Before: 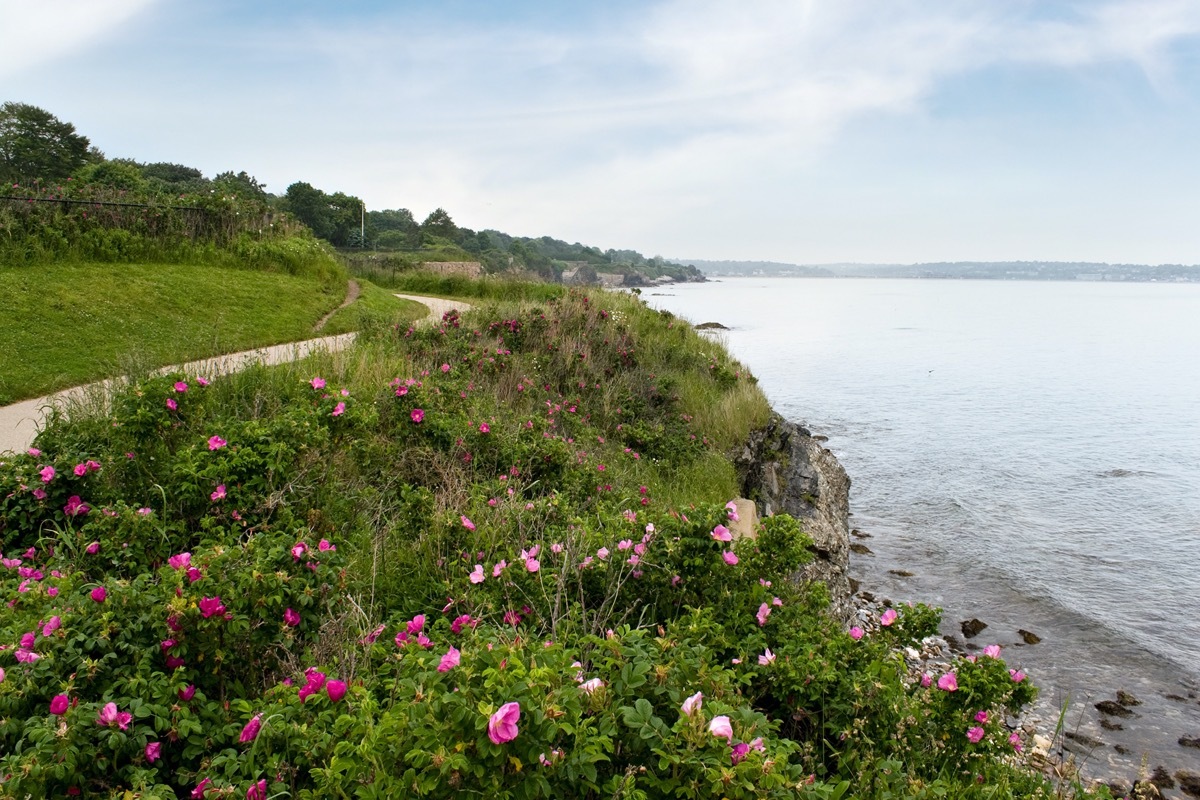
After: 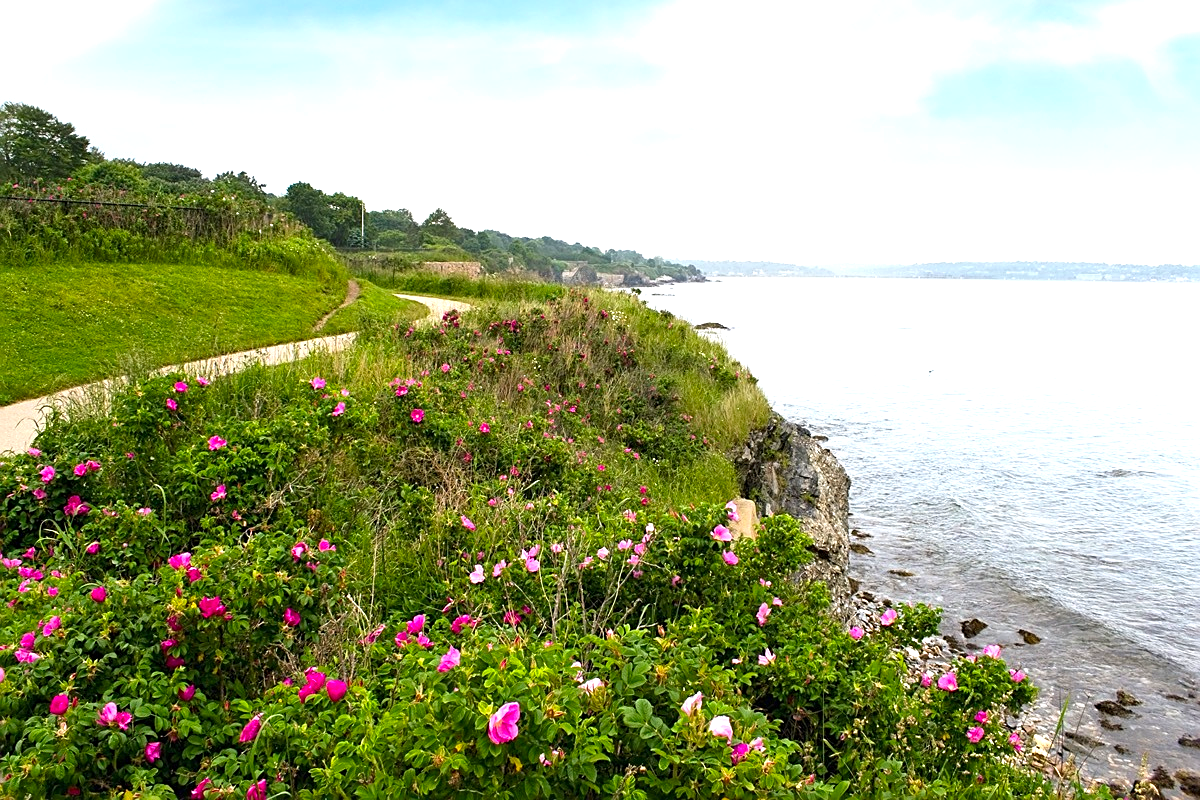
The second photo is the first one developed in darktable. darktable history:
color correction: highlights b* -0.055, saturation 1.3
exposure: black level correction 0, exposure 0.683 EV, compensate highlight preservation false
sharpen: on, module defaults
